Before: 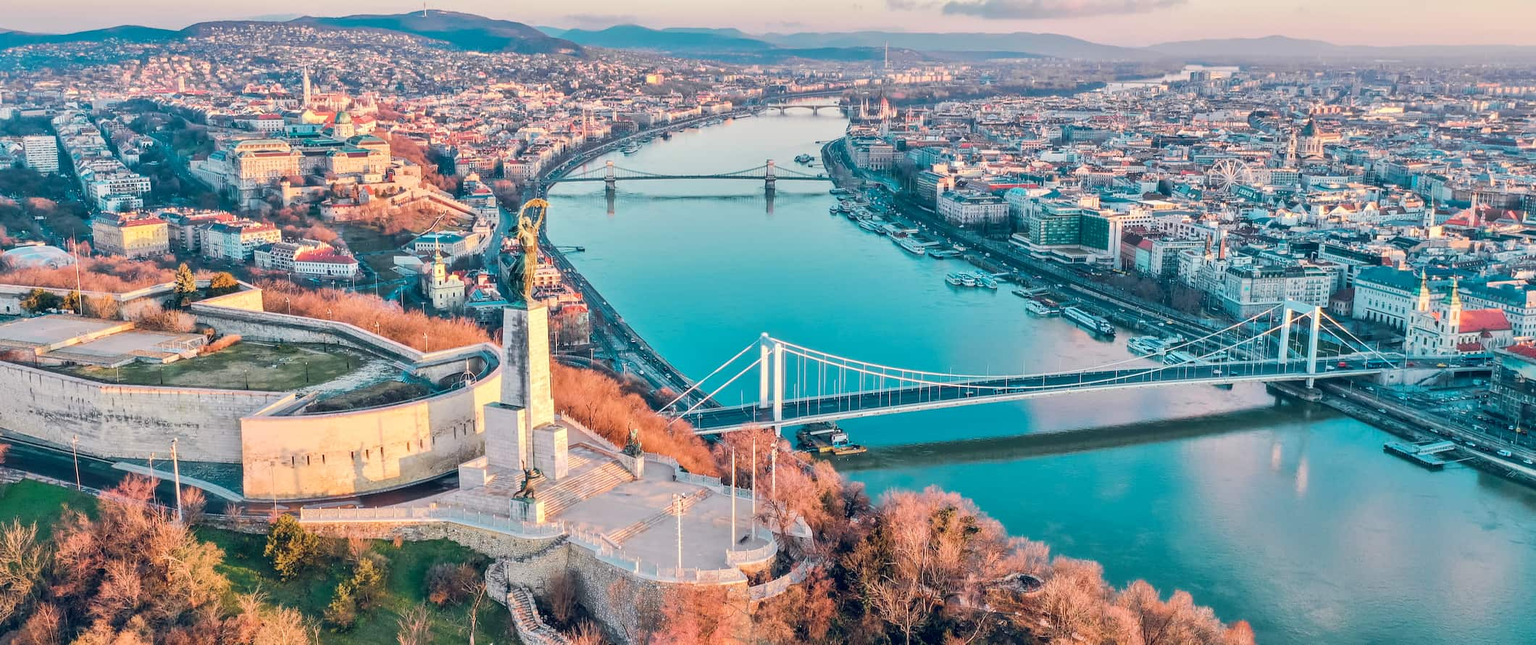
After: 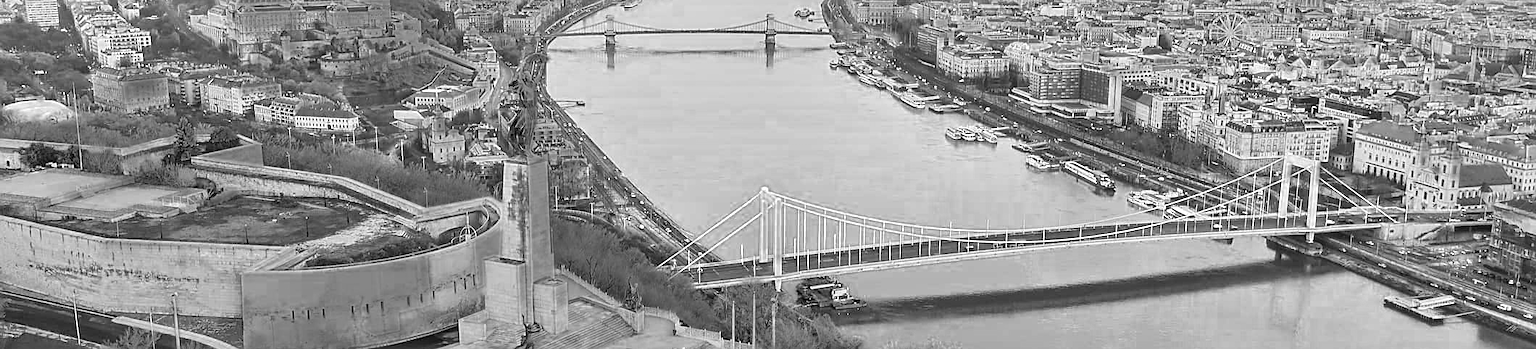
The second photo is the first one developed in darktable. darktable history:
color zones: curves: ch0 [(0.287, 0.048) (0.493, 0.484) (0.737, 0.816)]; ch1 [(0, 0) (0.143, 0) (0.286, 0) (0.429, 0) (0.571, 0) (0.714, 0) (0.857, 0)]
crop and rotate: top 22.651%, bottom 22.992%
sharpen: on, module defaults
